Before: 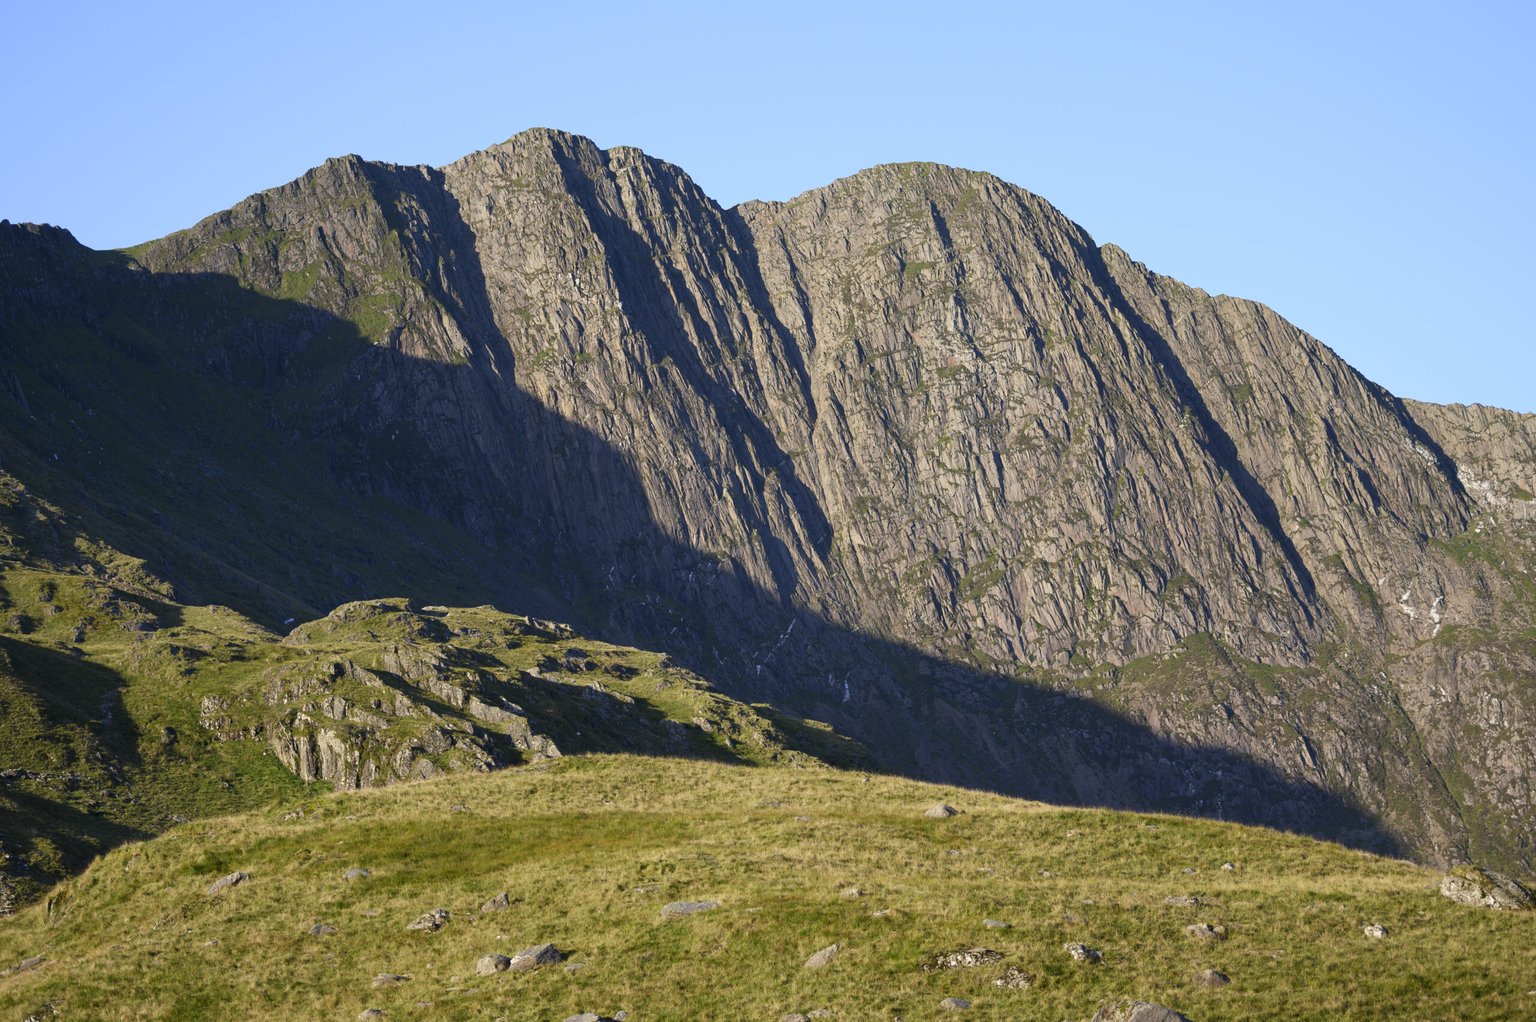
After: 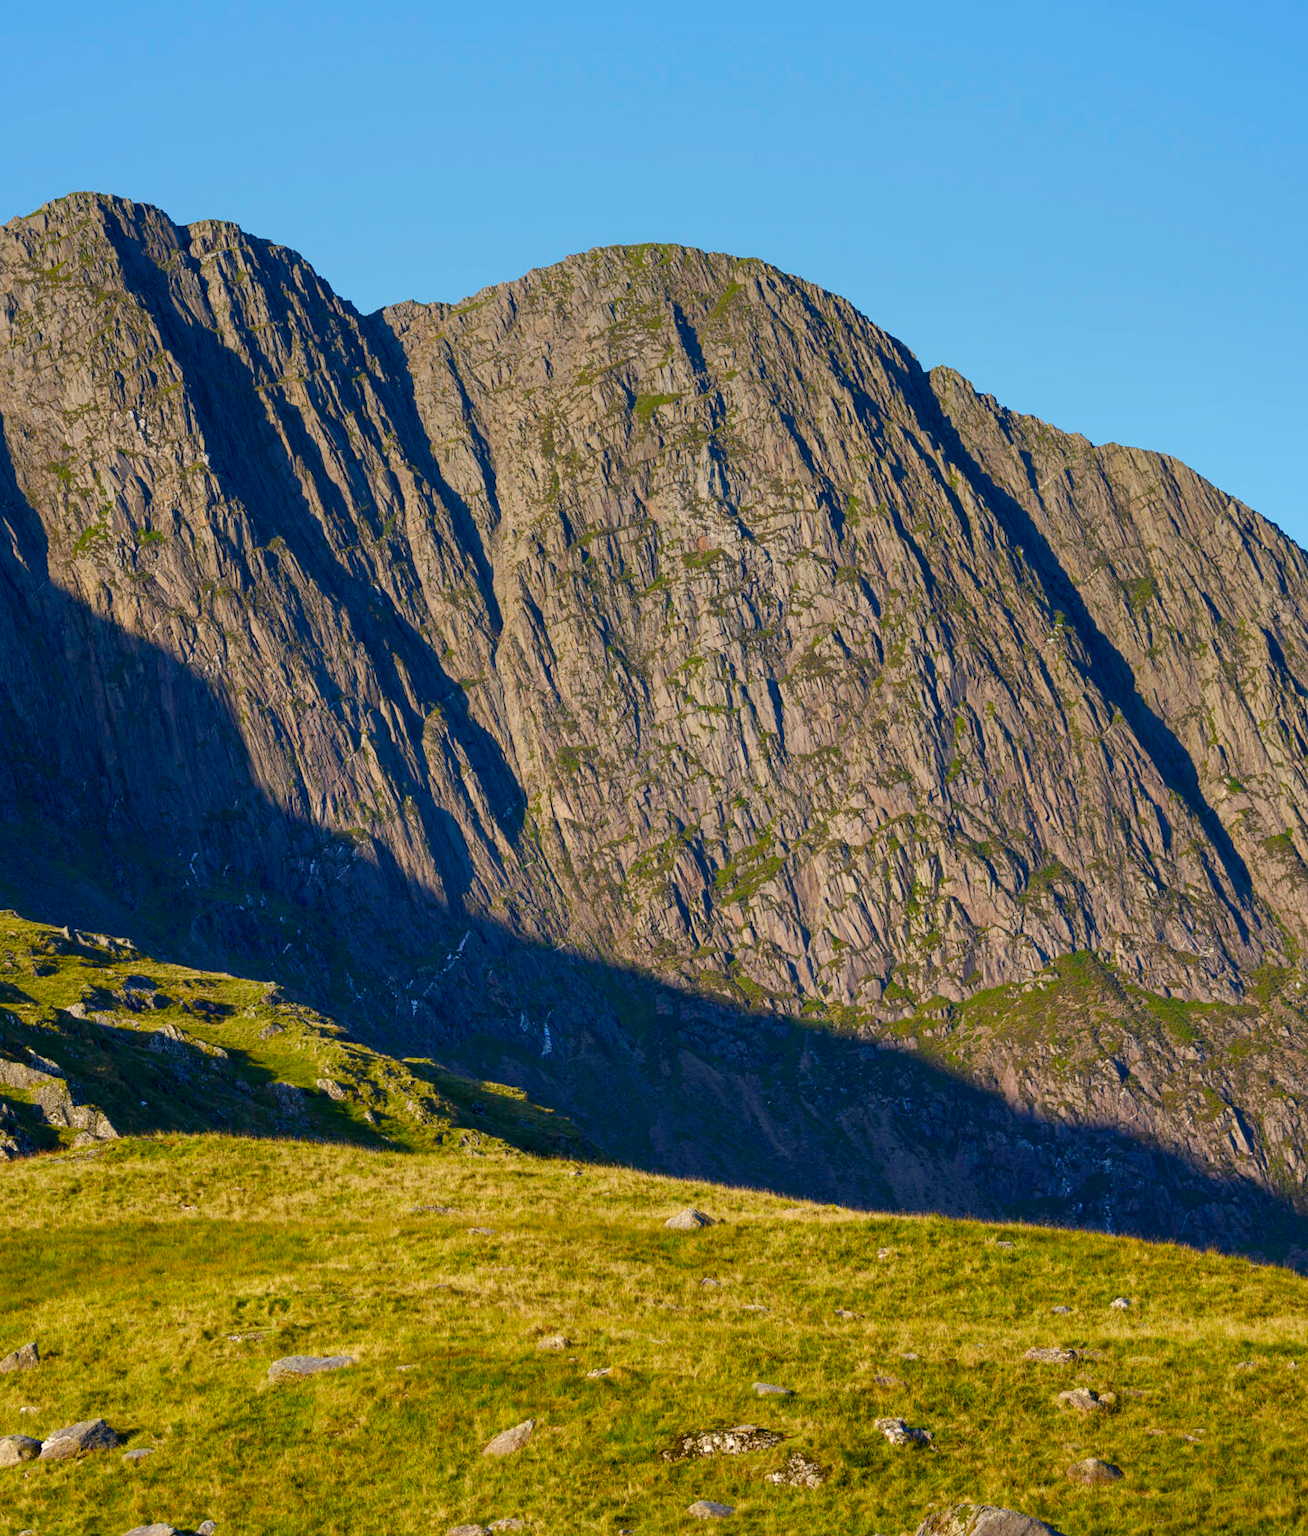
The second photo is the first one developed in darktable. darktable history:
color balance rgb: perceptual saturation grading › global saturation 20%, perceptual saturation grading › highlights -25%, perceptual saturation grading › shadows 25%, global vibrance 50%
crop: left 31.458%, top 0%, right 11.876%
graduated density: on, module defaults
local contrast: highlights 100%, shadows 100%, detail 120%, midtone range 0.2
